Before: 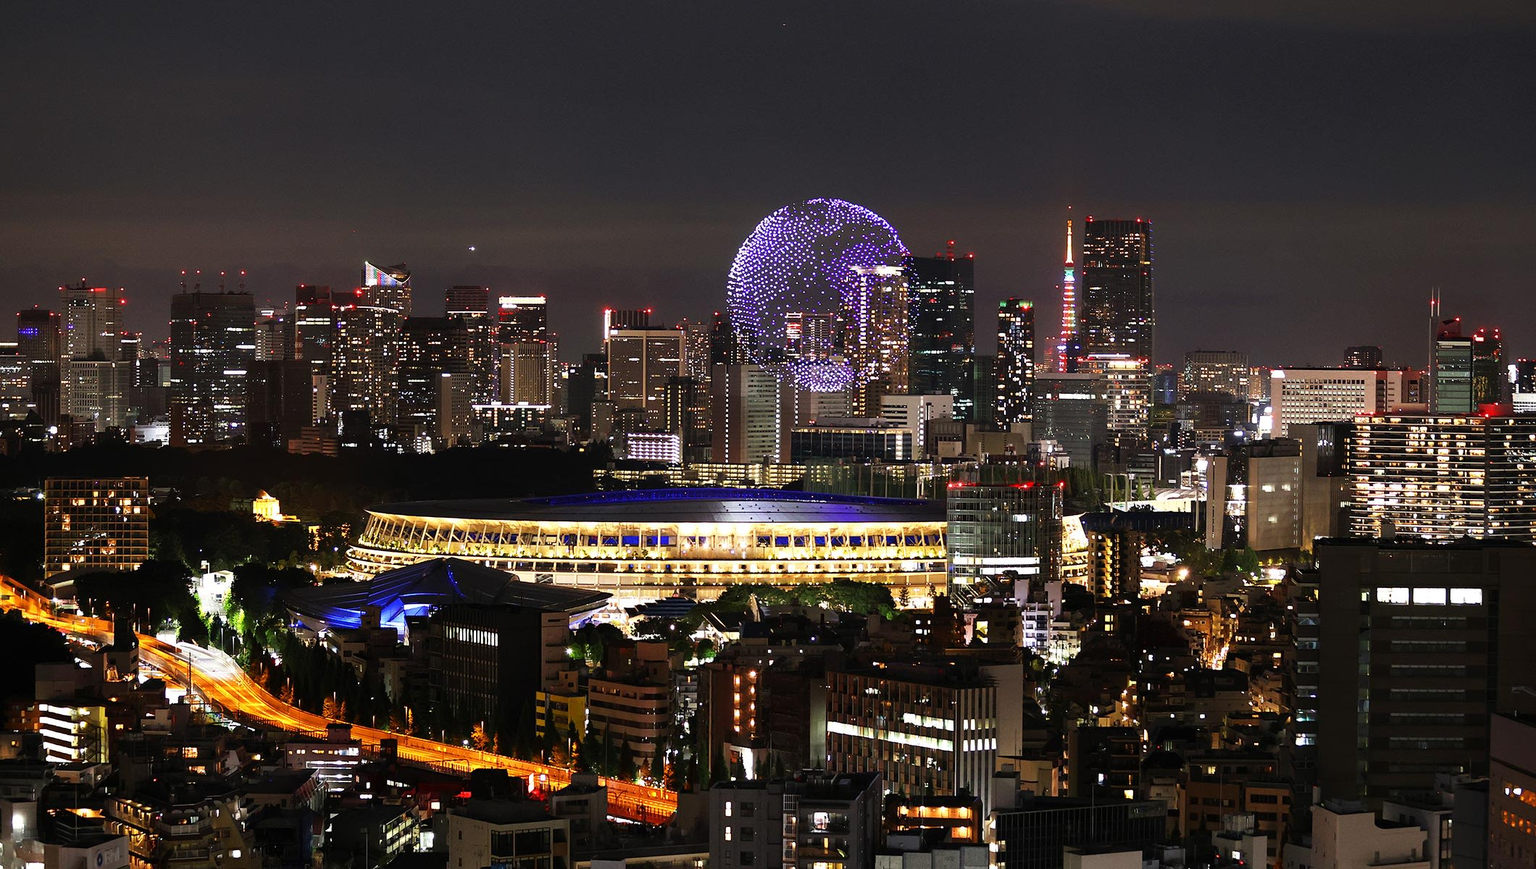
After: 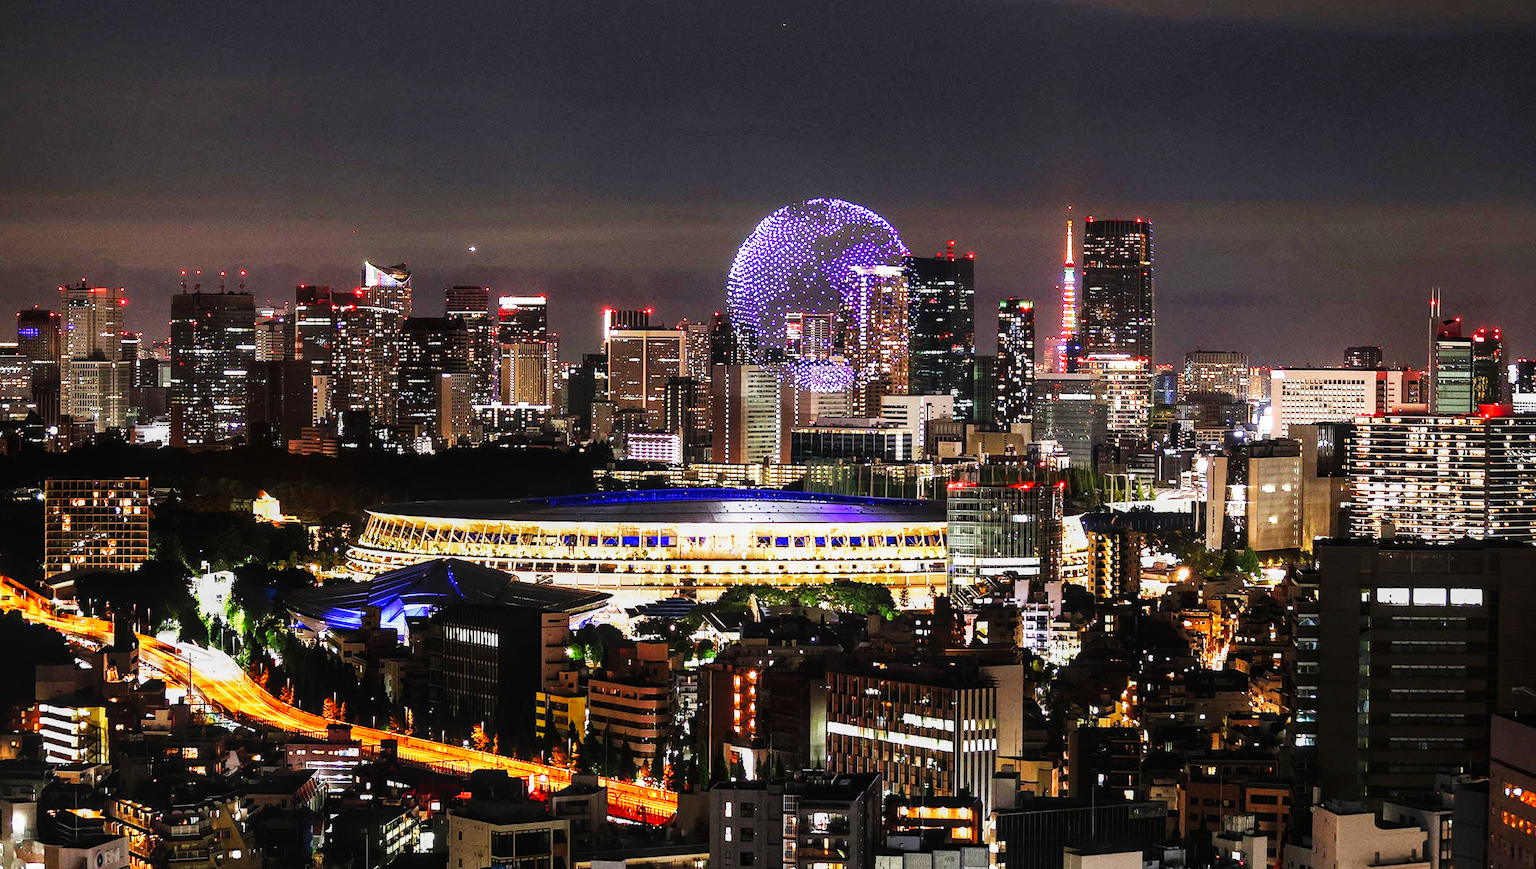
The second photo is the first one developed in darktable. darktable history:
local contrast: on, module defaults
base curve: curves: ch0 [(0, 0.003) (0.001, 0.002) (0.006, 0.004) (0.02, 0.022) (0.048, 0.086) (0.094, 0.234) (0.162, 0.431) (0.258, 0.629) (0.385, 0.8) (0.548, 0.918) (0.751, 0.988) (1, 1)], preserve colors none
